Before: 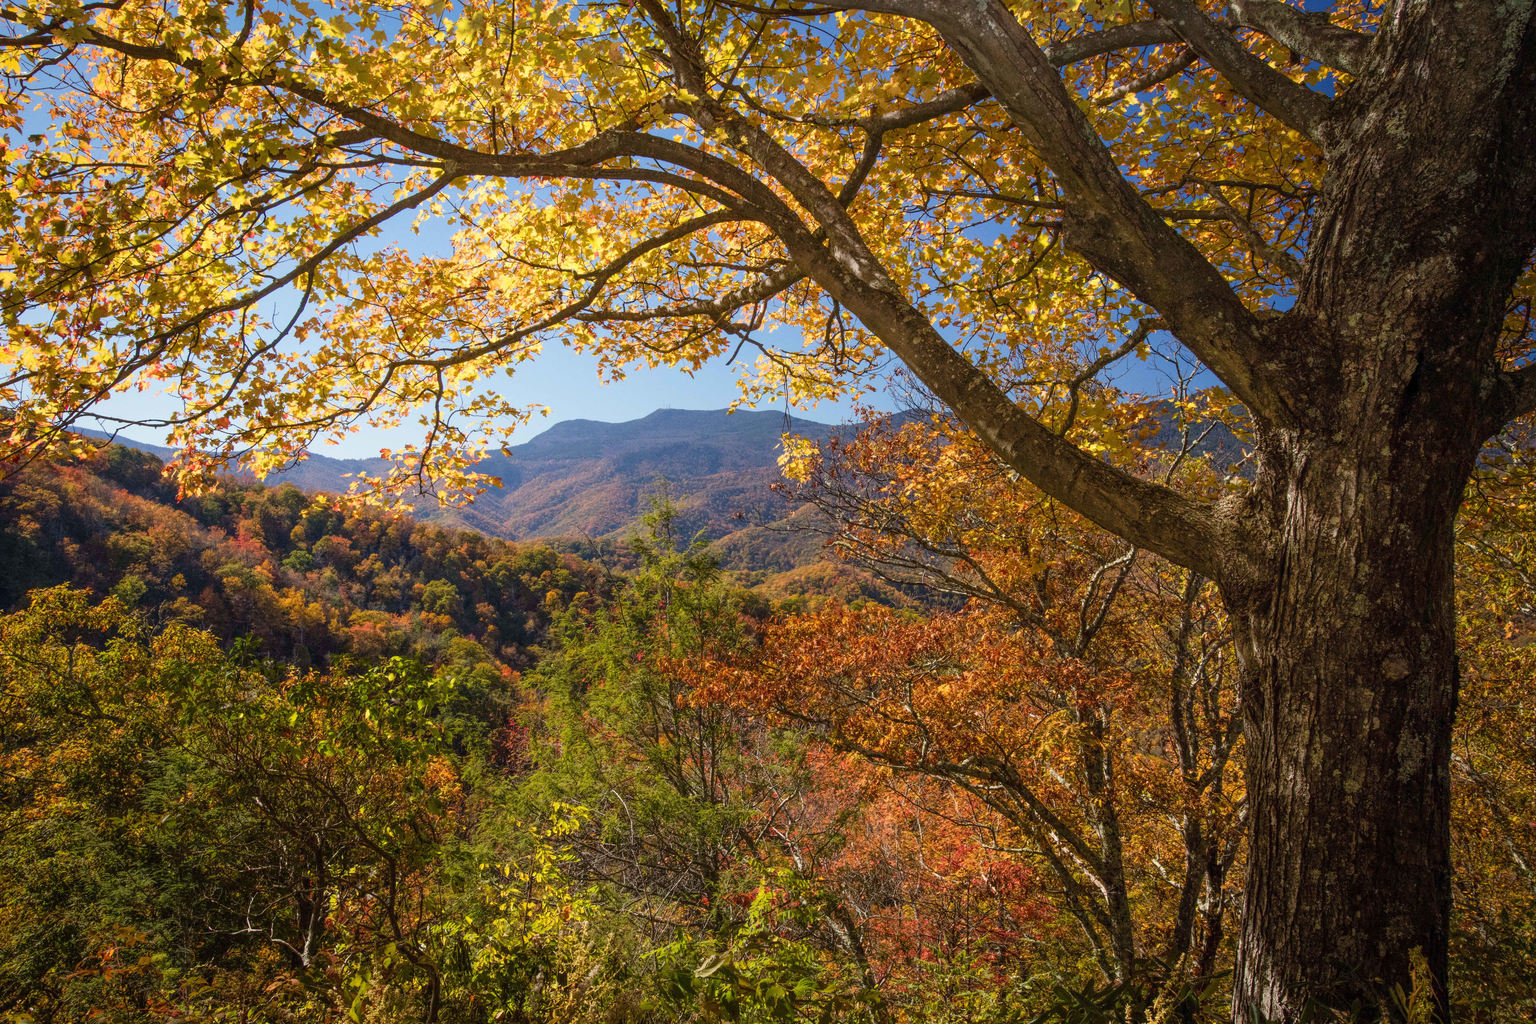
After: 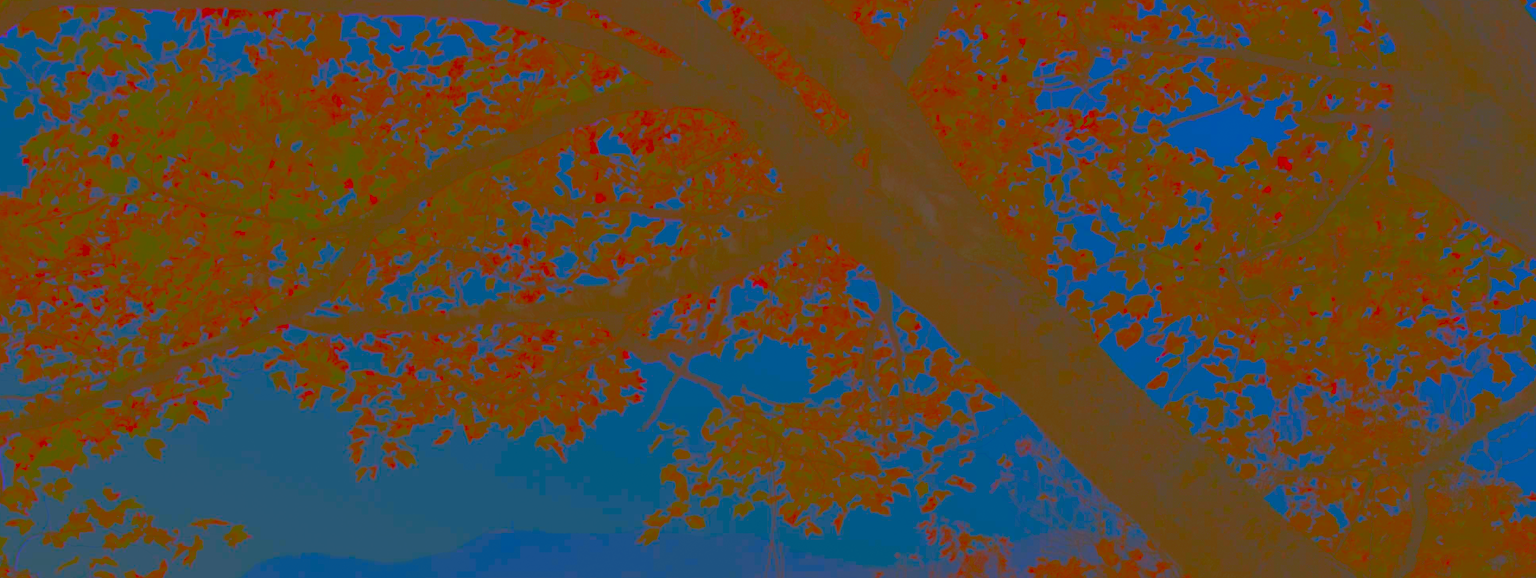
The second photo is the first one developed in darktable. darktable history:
crop: left 28.723%, top 16.829%, right 26.627%, bottom 57.942%
levels: black 3.88%, levels [0.044, 0.475, 0.791]
contrast brightness saturation: contrast -0.97, brightness -0.173, saturation 0.742
